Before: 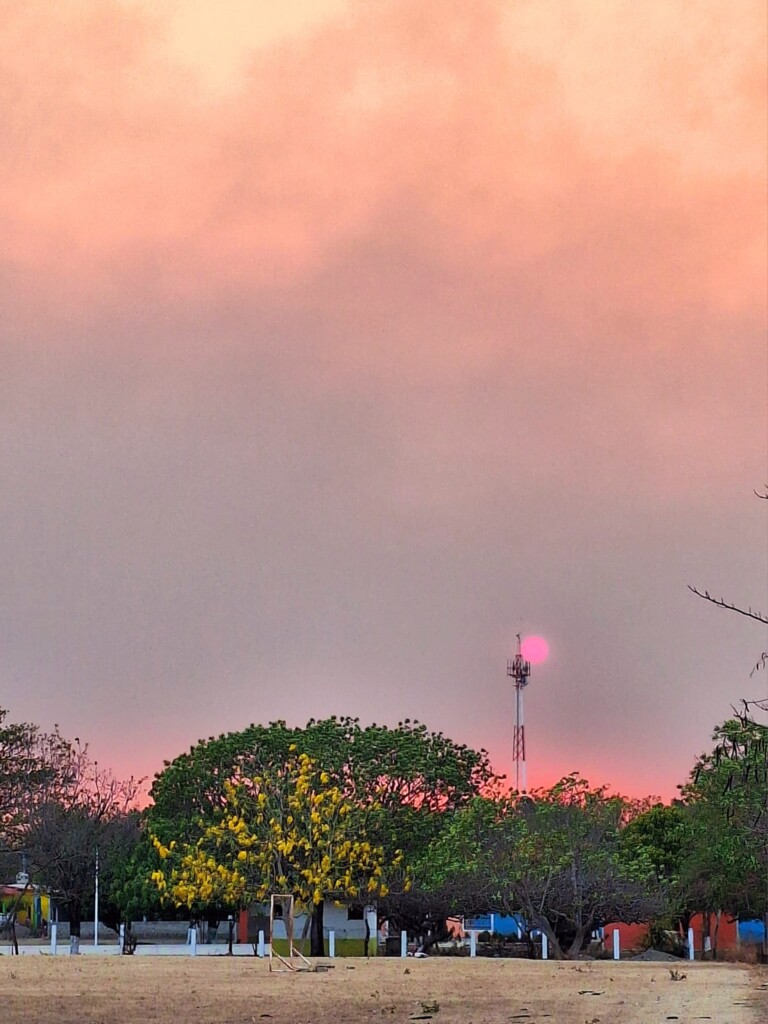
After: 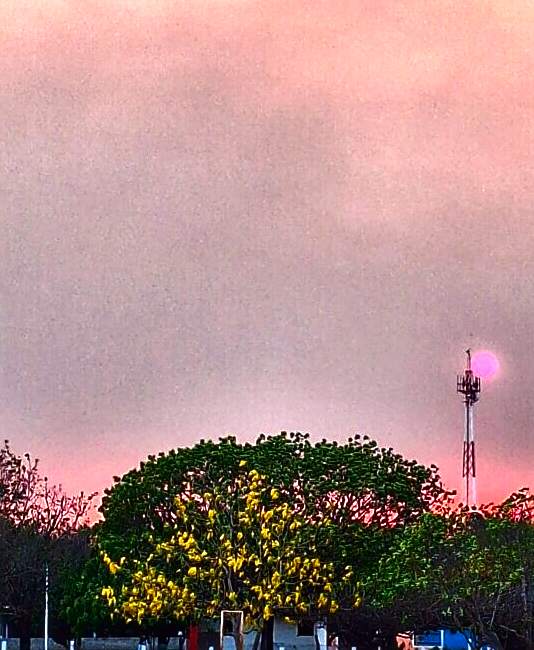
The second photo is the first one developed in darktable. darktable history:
sharpen: on, module defaults
crop: left 6.534%, top 27.831%, right 23.879%, bottom 8.632%
local contrast: on, module defaults
exposure: black level correction -0.005, exposure 1.005 EV, compensate highlight preservation false
contrast brightness saturation: contrast 0.093, brightness -0.594, saturation 0.174
